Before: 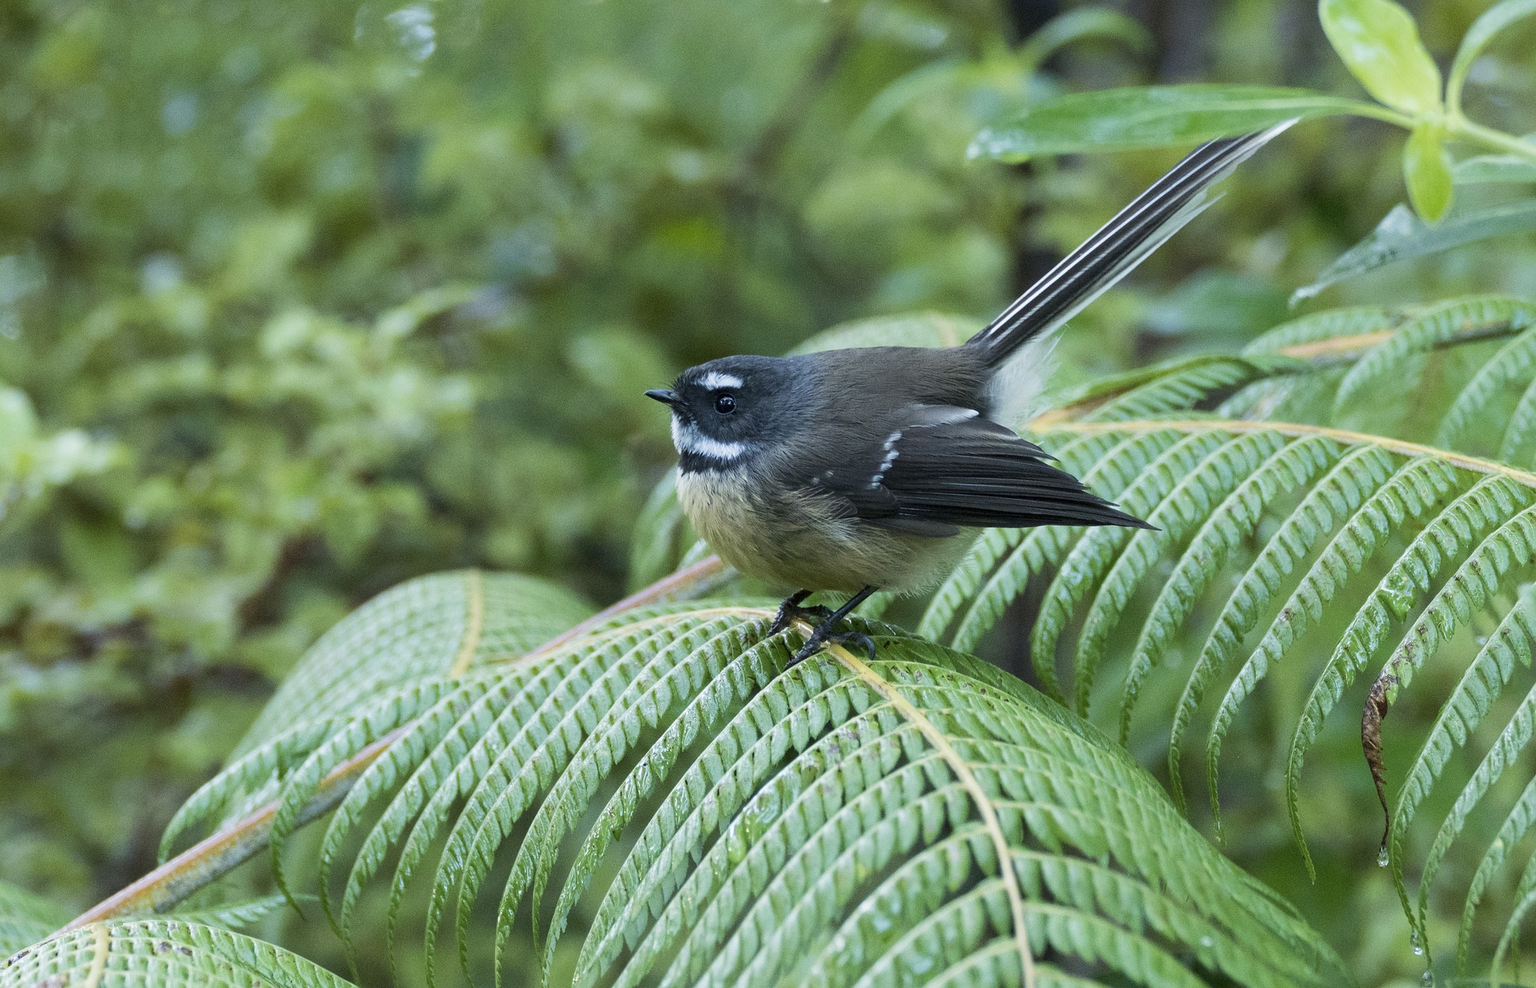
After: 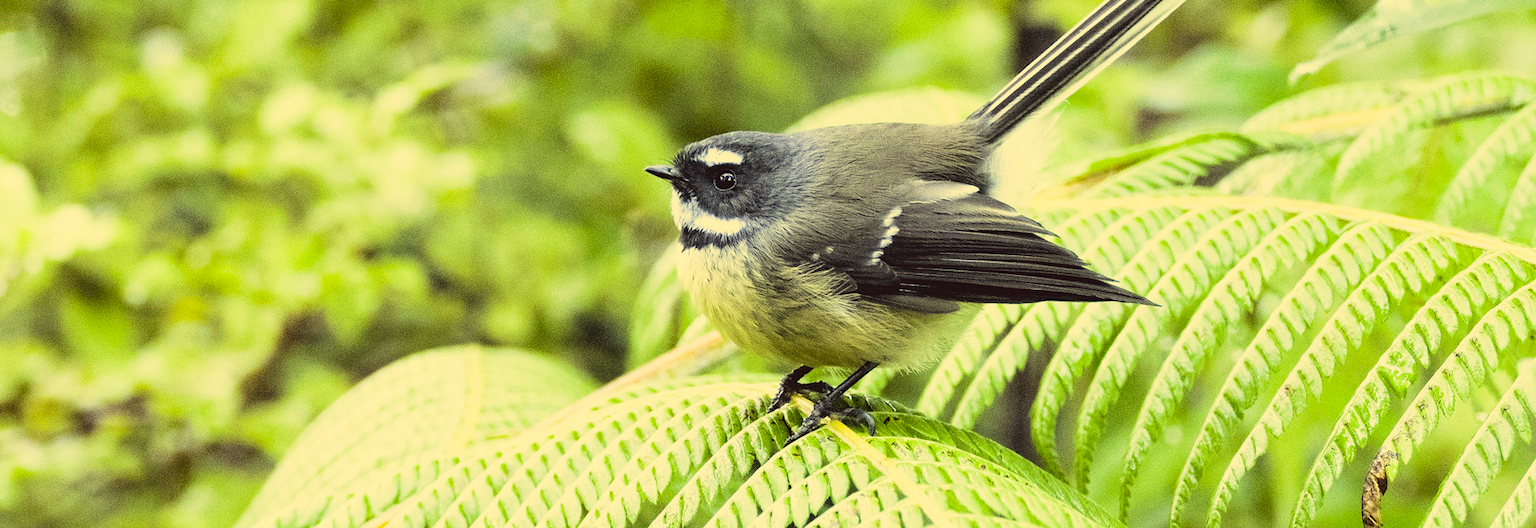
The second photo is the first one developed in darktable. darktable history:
contrast brightness saturation: contrast -0.09, brightness 0.053, saturation 0.076
color correction: highlights a* -0.357, highlights b* 39.54, shadows a* 9.34, shadows b* -0.37
filmic rgb: black relative exposure -5.08 EV, white relative exposure 3.51 EV, threshold 2.97 EV, hardness 3.17, contrast 1.508, highlights saturation mix -48.51%, enable highlight reconstruction true
exposure: black level correction 0, exposure 1.199 EV, compensate highlight preservation false
color balance rgb: highlights gain › luminance 5.982%, highlights gain › chroma 1.286%, highlights gain › hue 92.62°, global offset › luminance -0.337%, global offset › chroma 0.106%, global offset › hue 167.72°, perceptual saturation grading › global saturation 0.12%
tone equalizer: on, module defaults
crop and rotate: top 22.748%, bottom 23.723%
